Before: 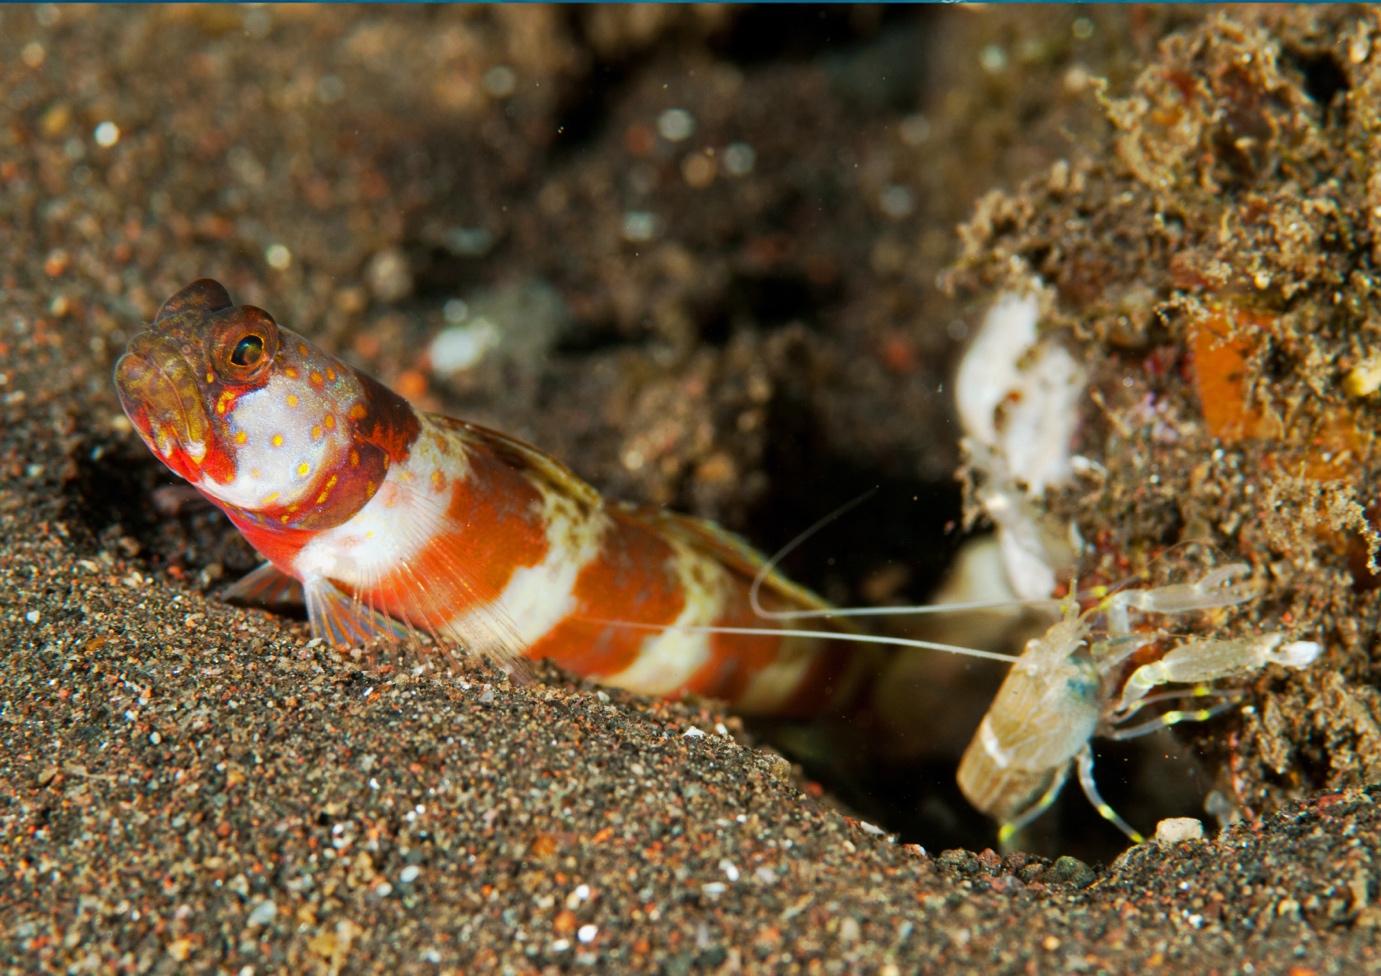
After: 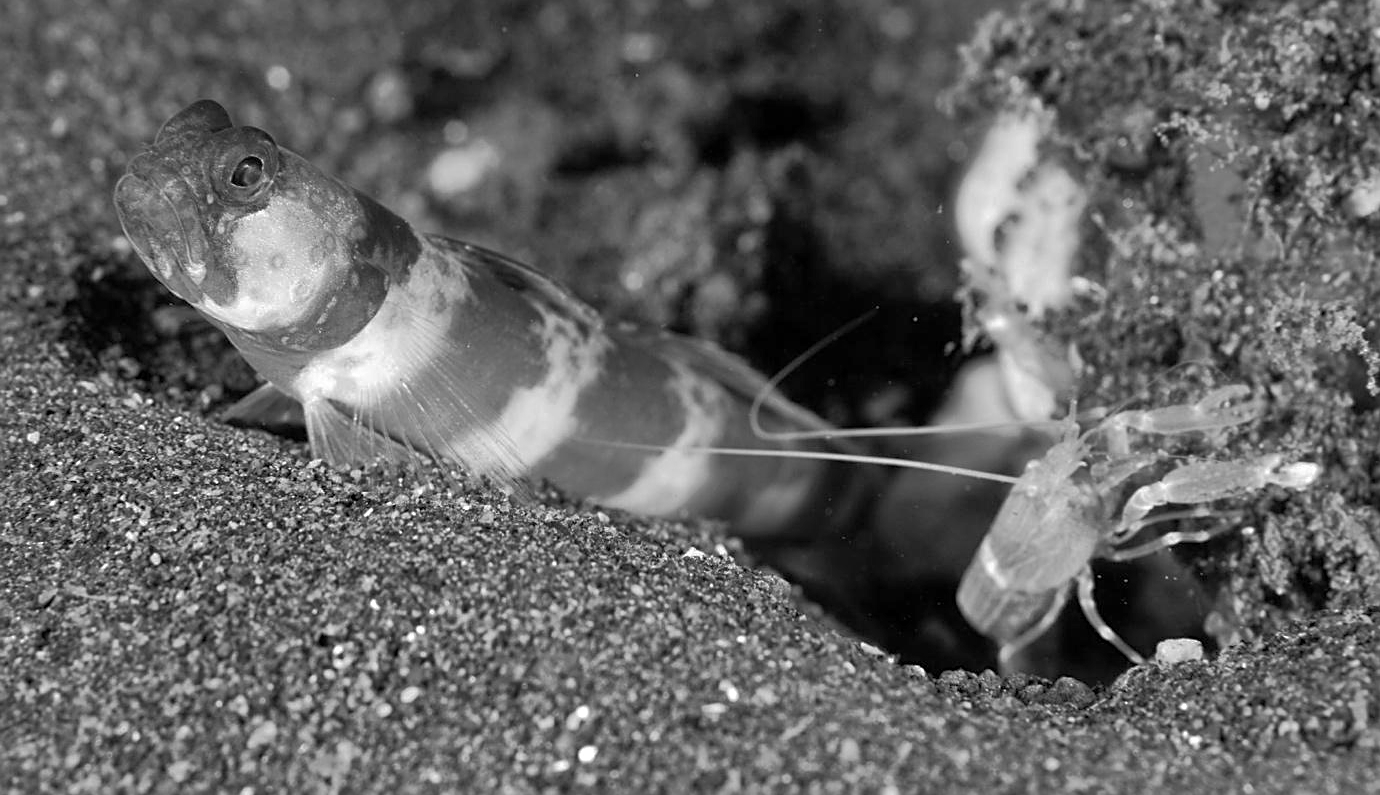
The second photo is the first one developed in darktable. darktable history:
white balance: red 1, blue 1
color calibration: output gray [0.267, 0.423, 0.261, 0], illuminant same as pipeline (D50), adaptation none (bypass)
shadows and highlights: on, module defaults
crop and rotate: top 18.507%
velvia: on, module defaults
sharpen: on, module defaults
exposure: exposure 0.191 EV, compensate highlight preservation false
